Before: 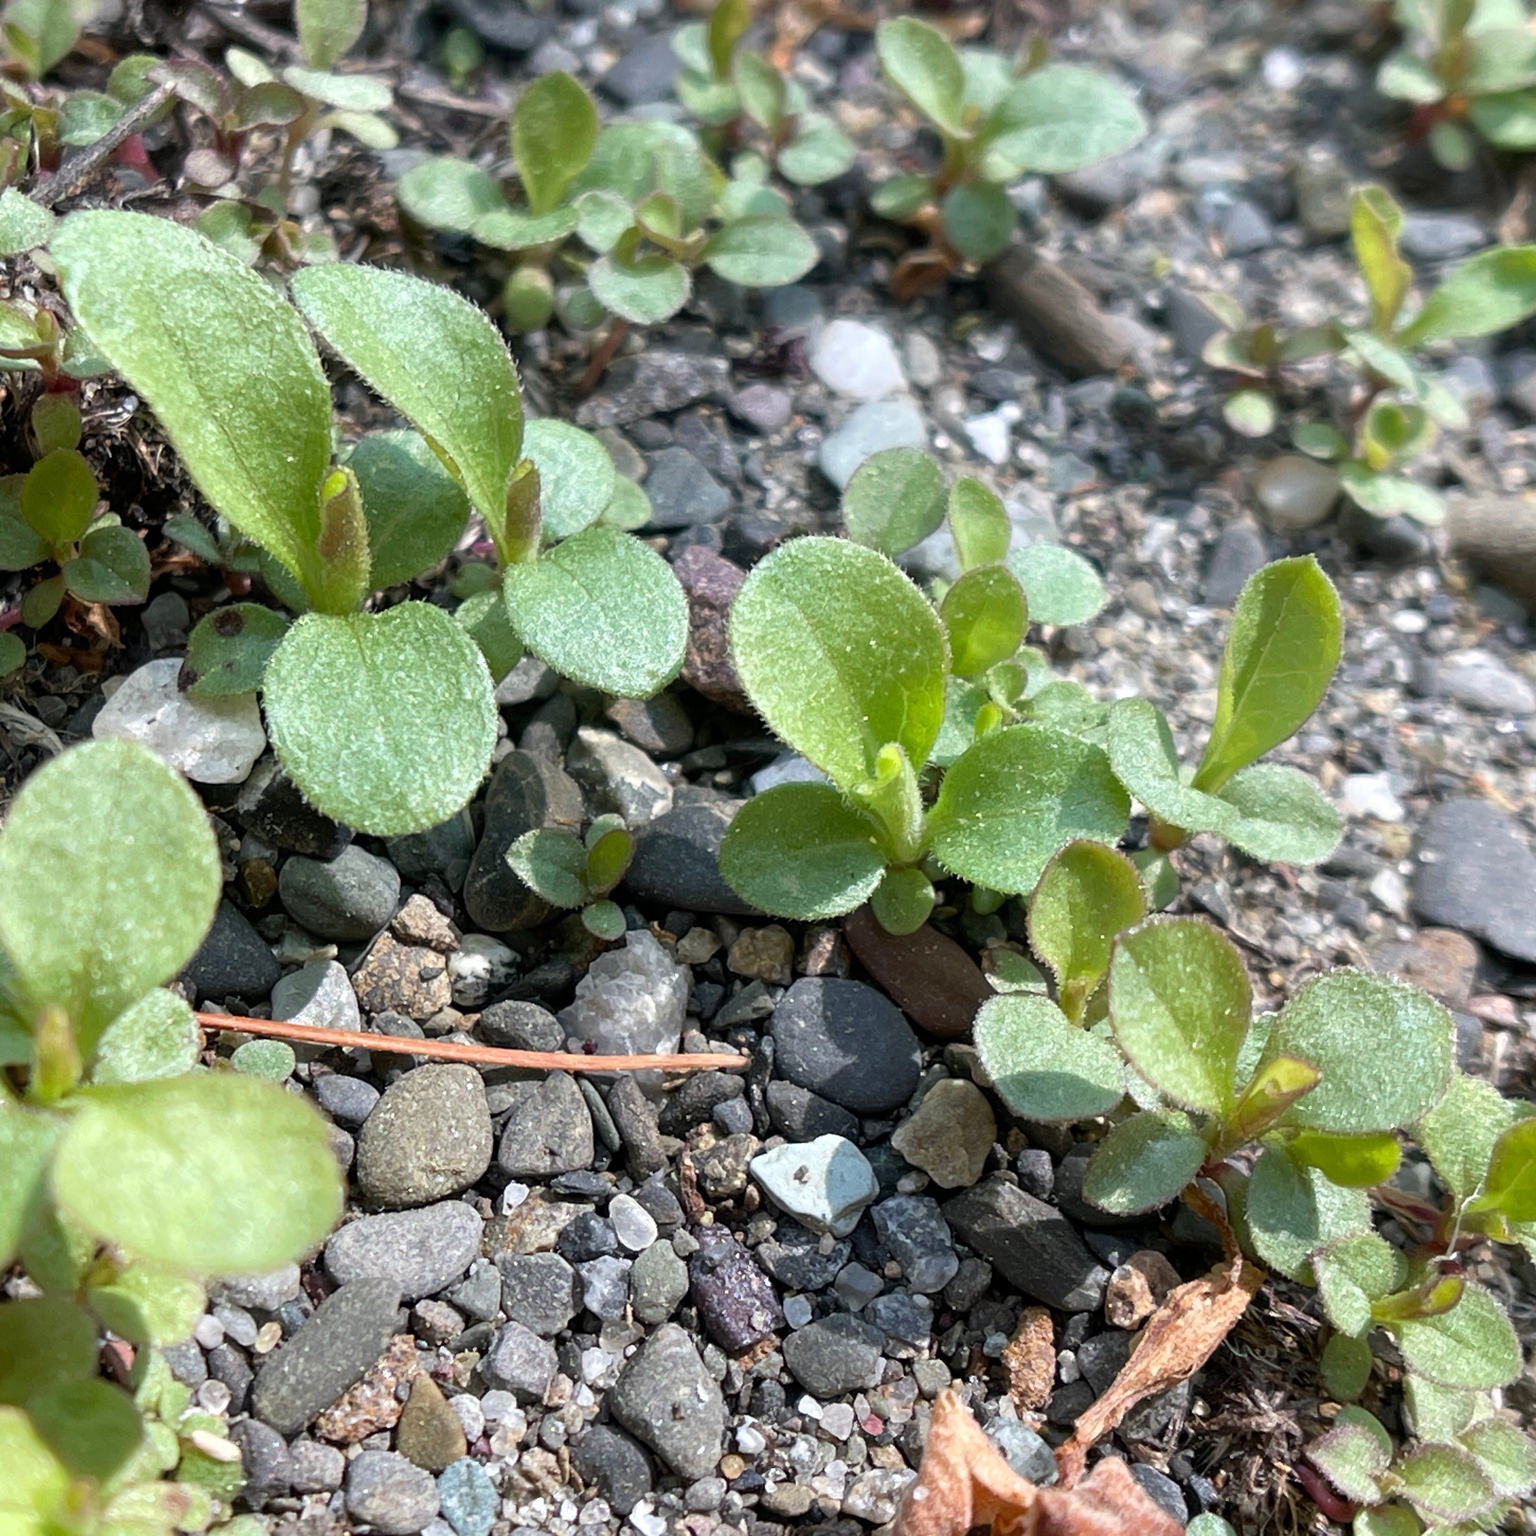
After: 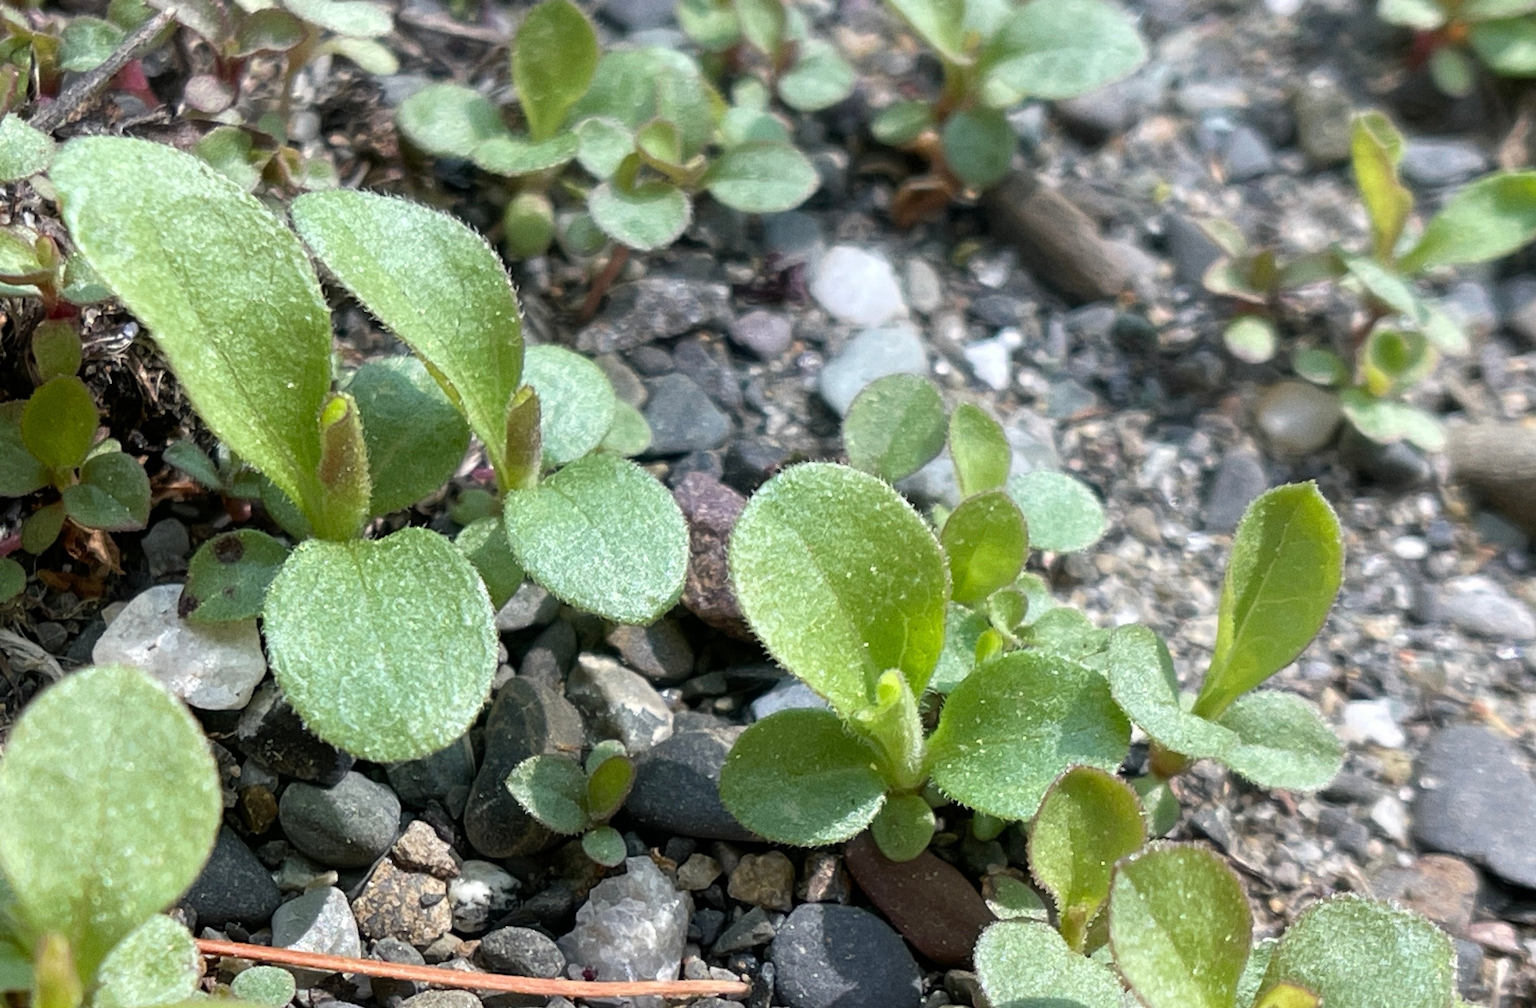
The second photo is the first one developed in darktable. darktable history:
grain: coarseness 0.09 ISO
crop and rotate: top 4.848%, bottom 29.503%
white balance: emerald 1
